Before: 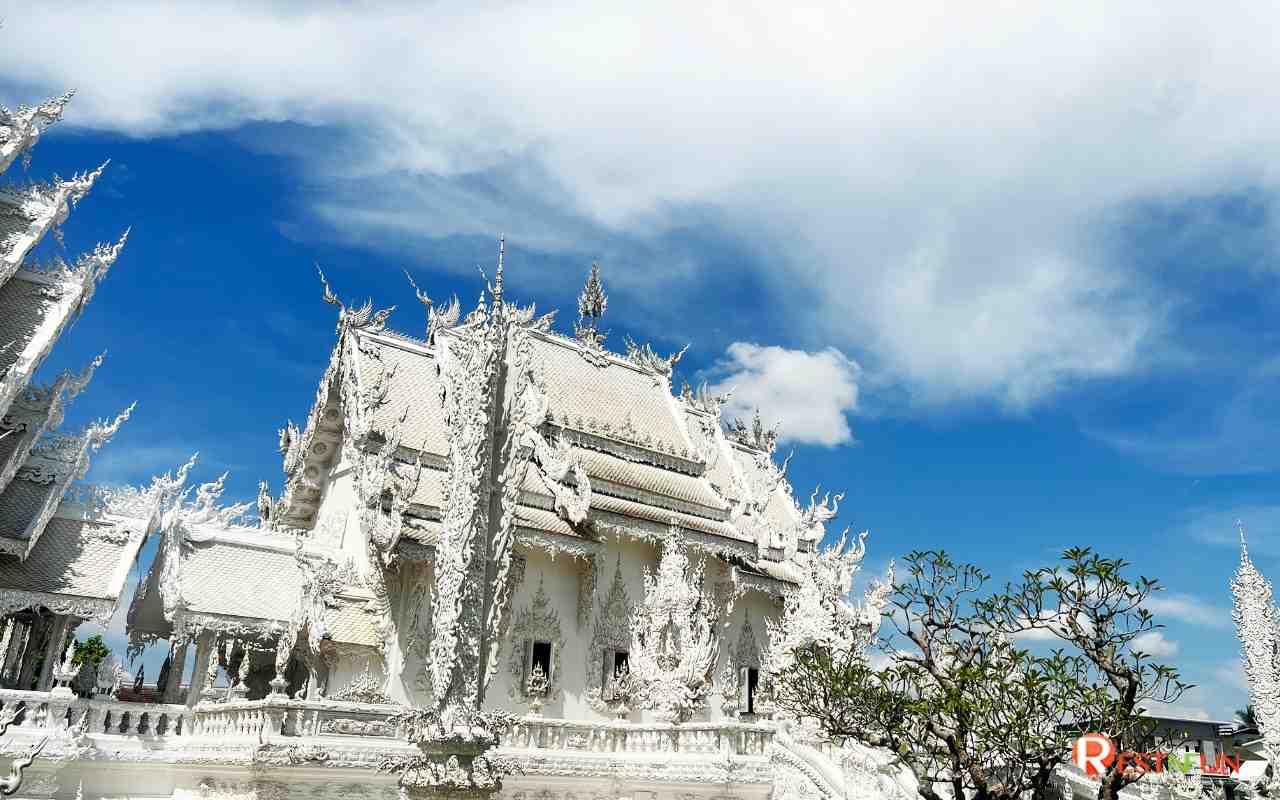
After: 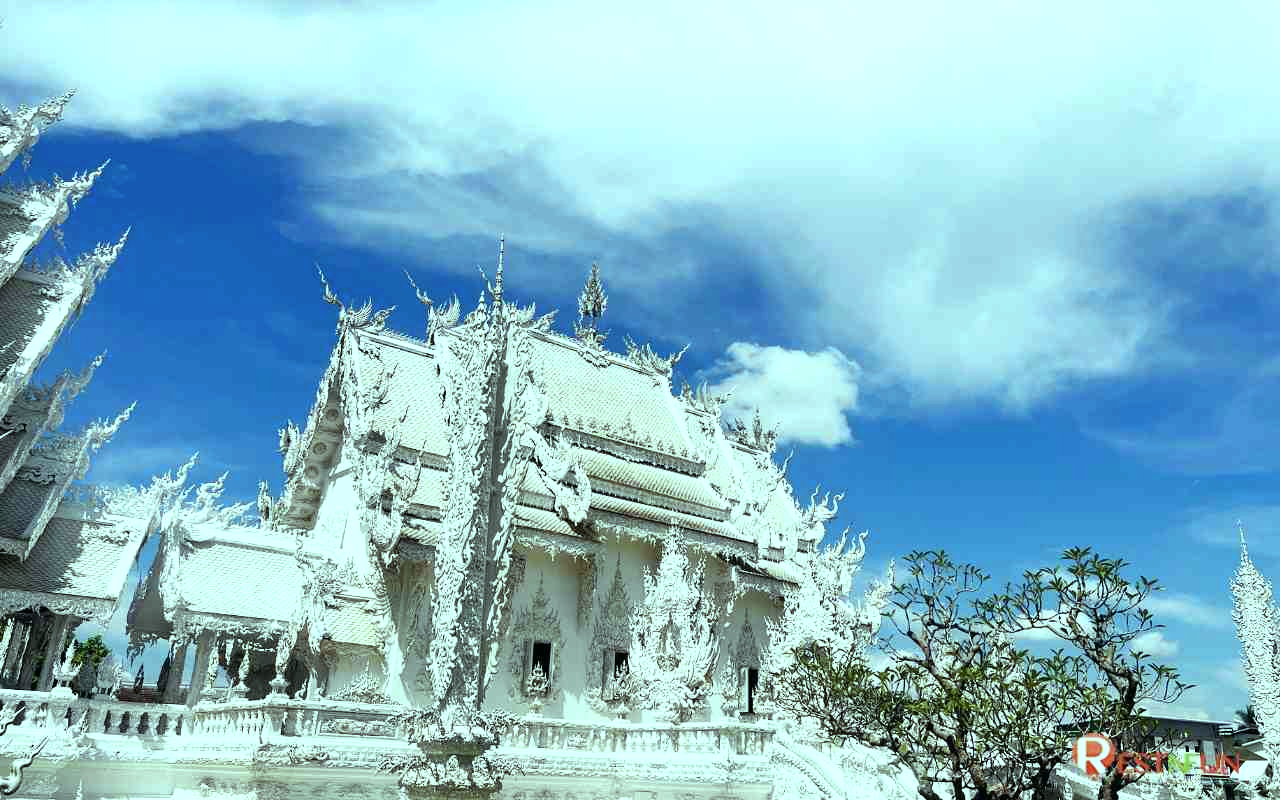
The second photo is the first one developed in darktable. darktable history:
color balance: mode lift, gamma, gain (sRGB), lift [0.997, 0.979, 1.021, 1.011], gamma [1, 1.084, 0.916, 0.998], gain [1, 0.87, 1.13, 1.101], contrast 4.55%, contrast fulcrum 38.24%, output saturation 104.09%
contrast brightness saturation: saturation -0.05
